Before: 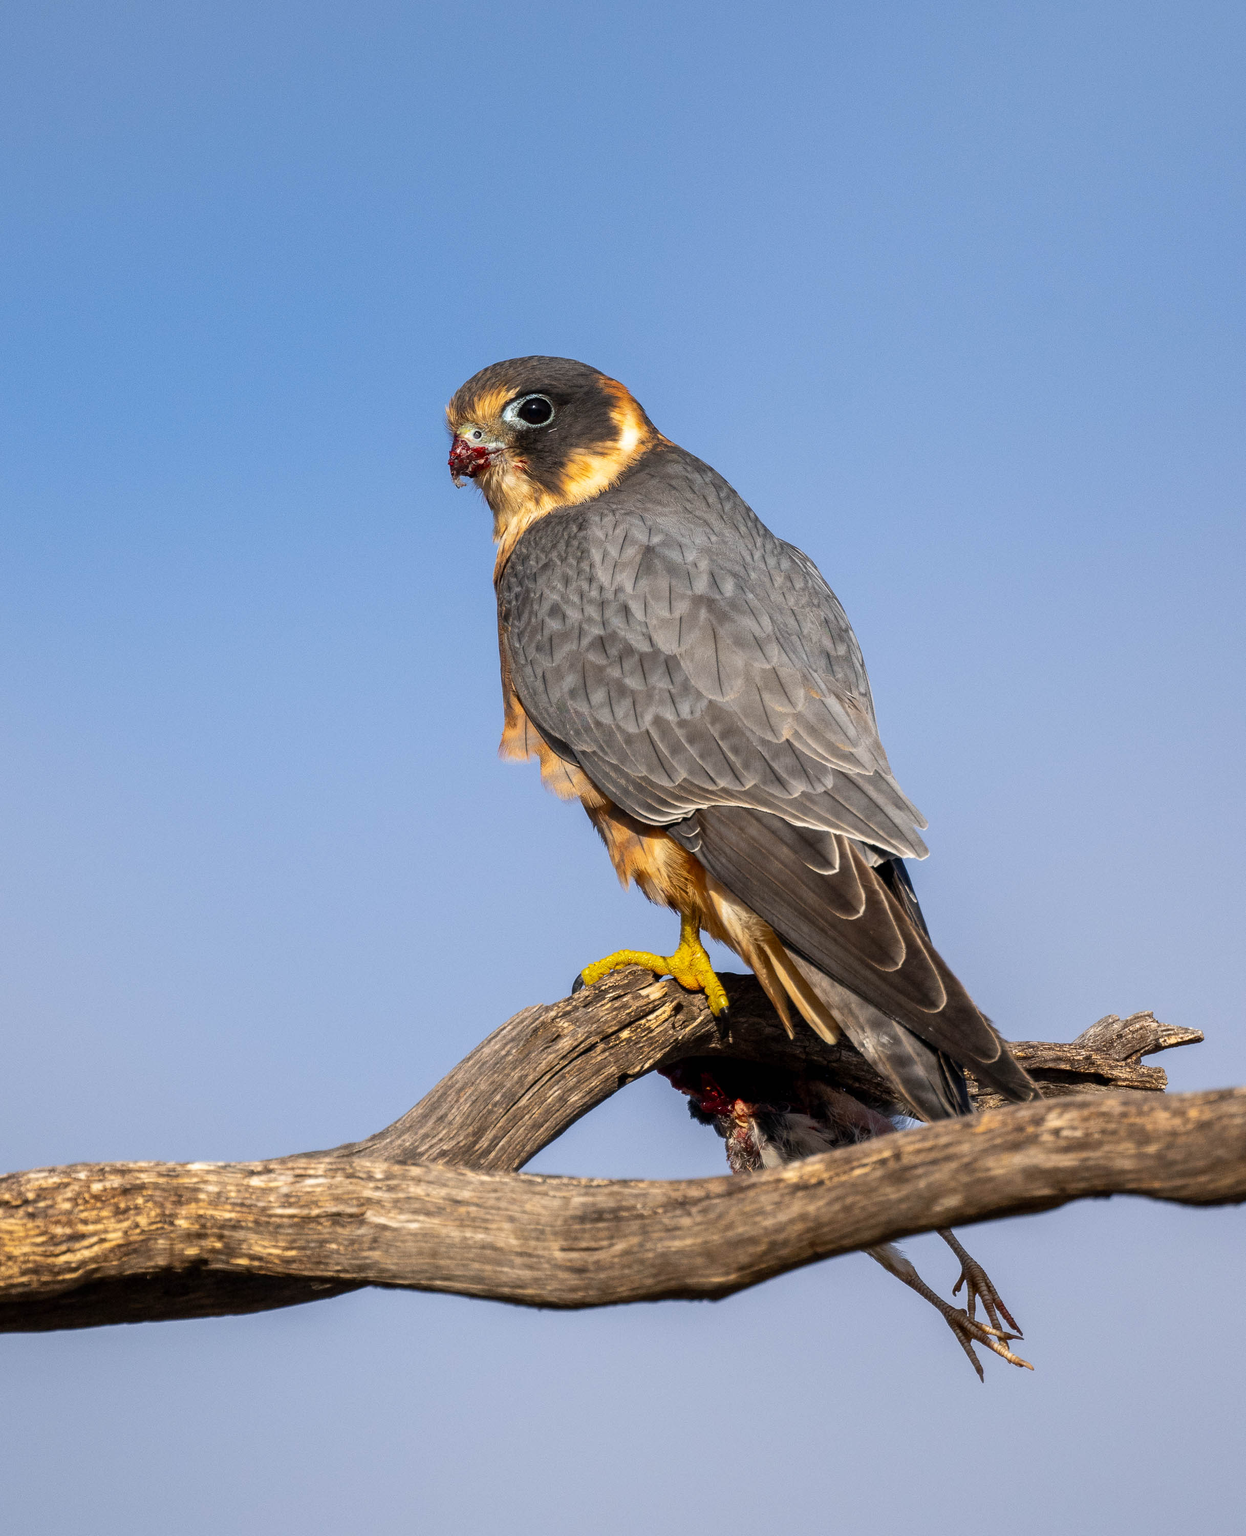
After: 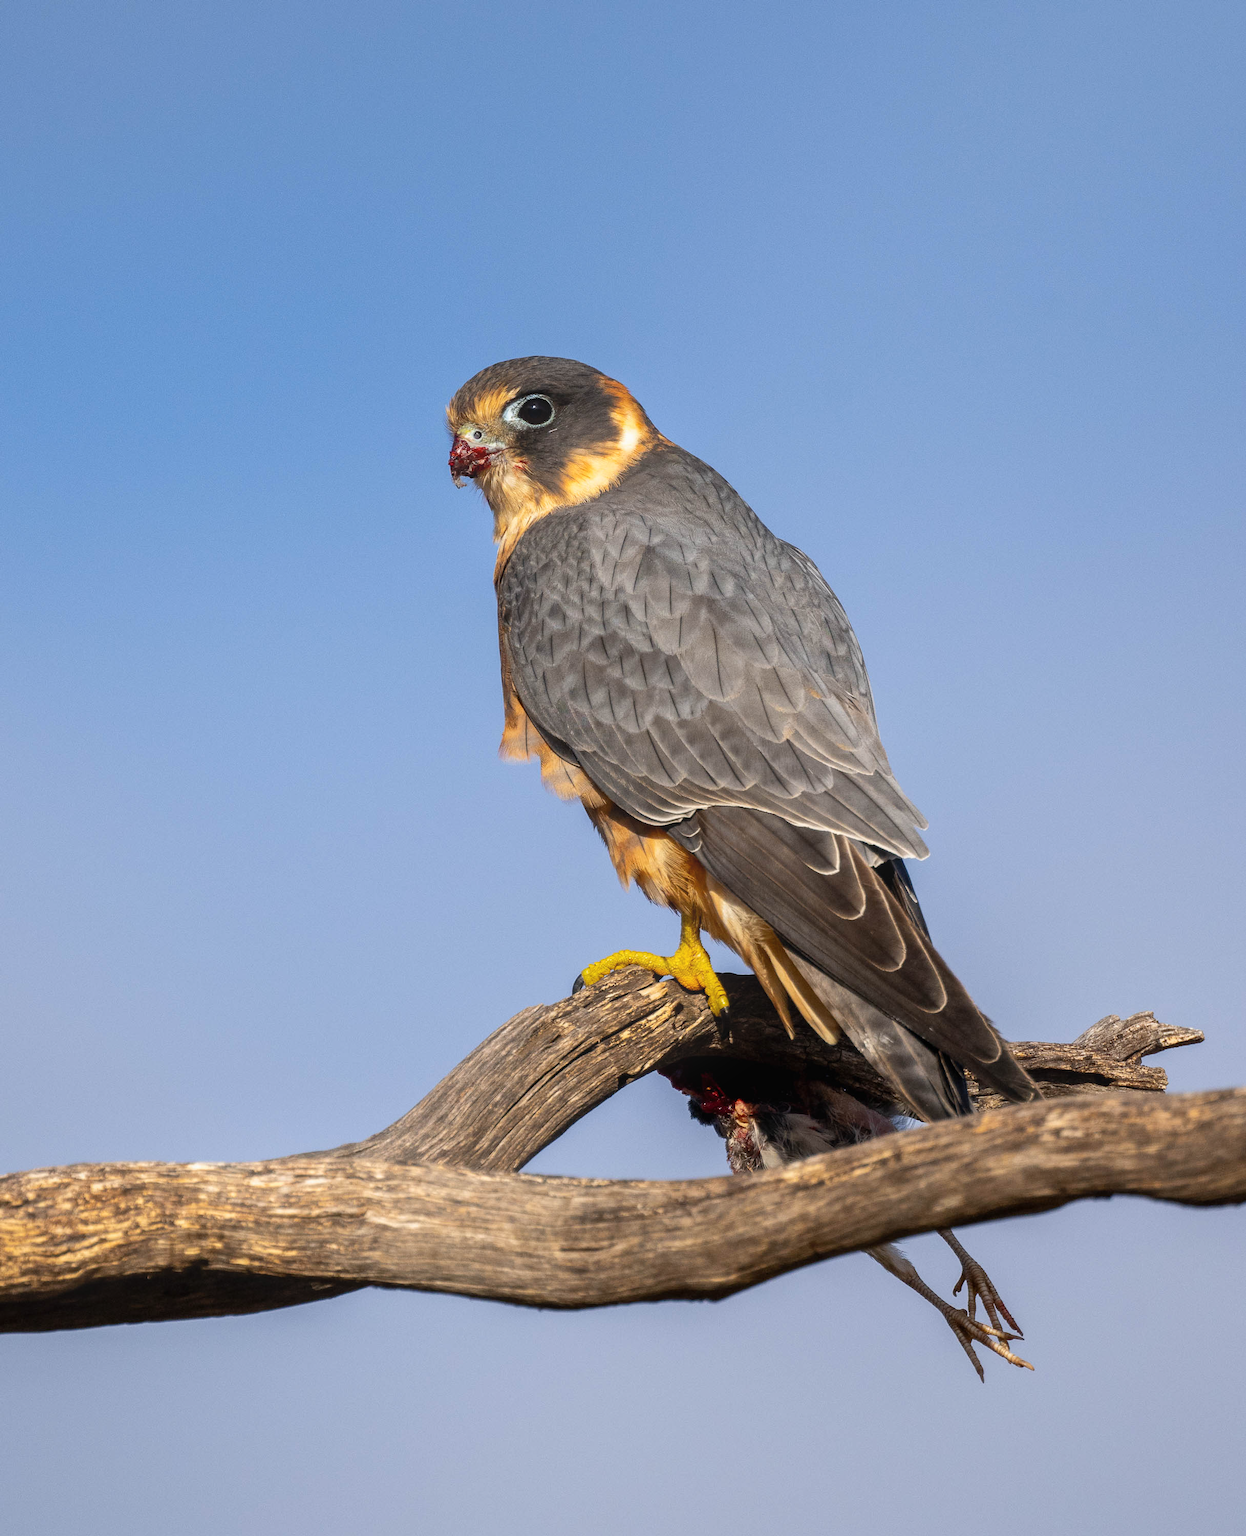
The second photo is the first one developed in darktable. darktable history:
exposure: exposure -0.048 EV, compensate highlight preservation false
bloom: on, module defaults
